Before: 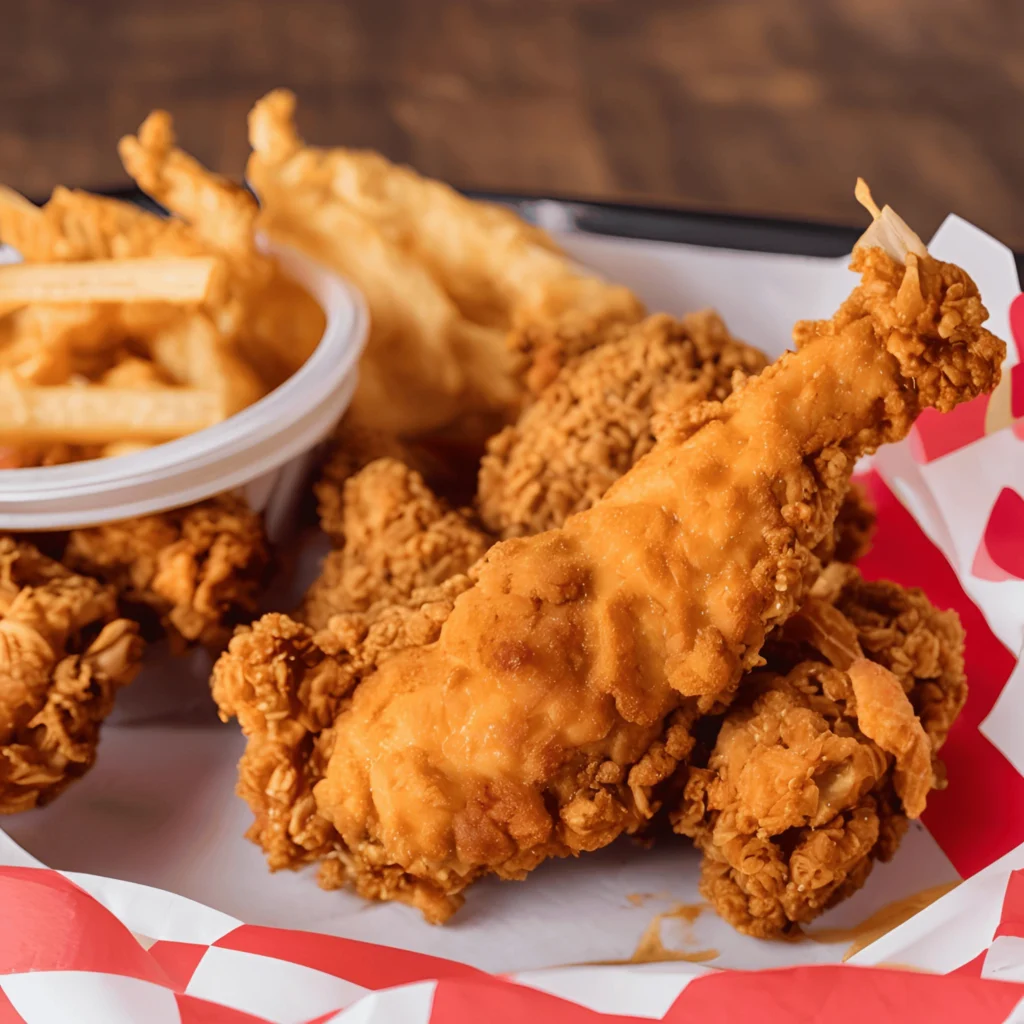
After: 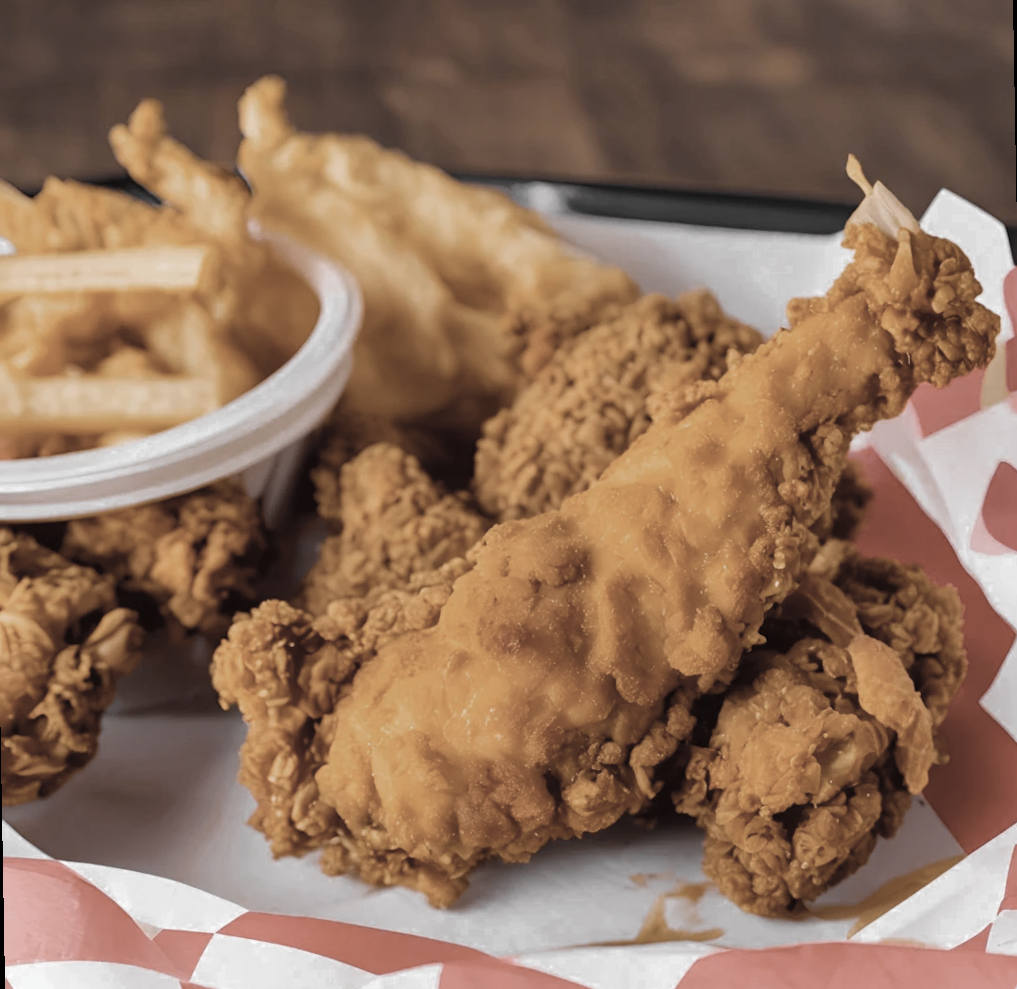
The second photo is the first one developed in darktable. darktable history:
color balance rgb: perceptual saturation grading › global saturation 20%, global vibrance 20%
rotate and perspective: rotation -1°, crop left 0.011, crop right 0.989, crop top 0.025, crop bottom 0.975
color zones: curves: ch0 [(0, 0.613) (0.01, 0.613) (0.245, 0.448) (0.498, 0.529) (0.642, 0.665) (0.879, 0.777) (0.99, 0.613)]; ch1 [(0, 0.035) (0.121, 0.189) (0.259, 0.197) (0.415, 0.061) (0.589, 0.022) (0.732, 0.022) (0.857, 0.026) (0.991, 0.053)]
